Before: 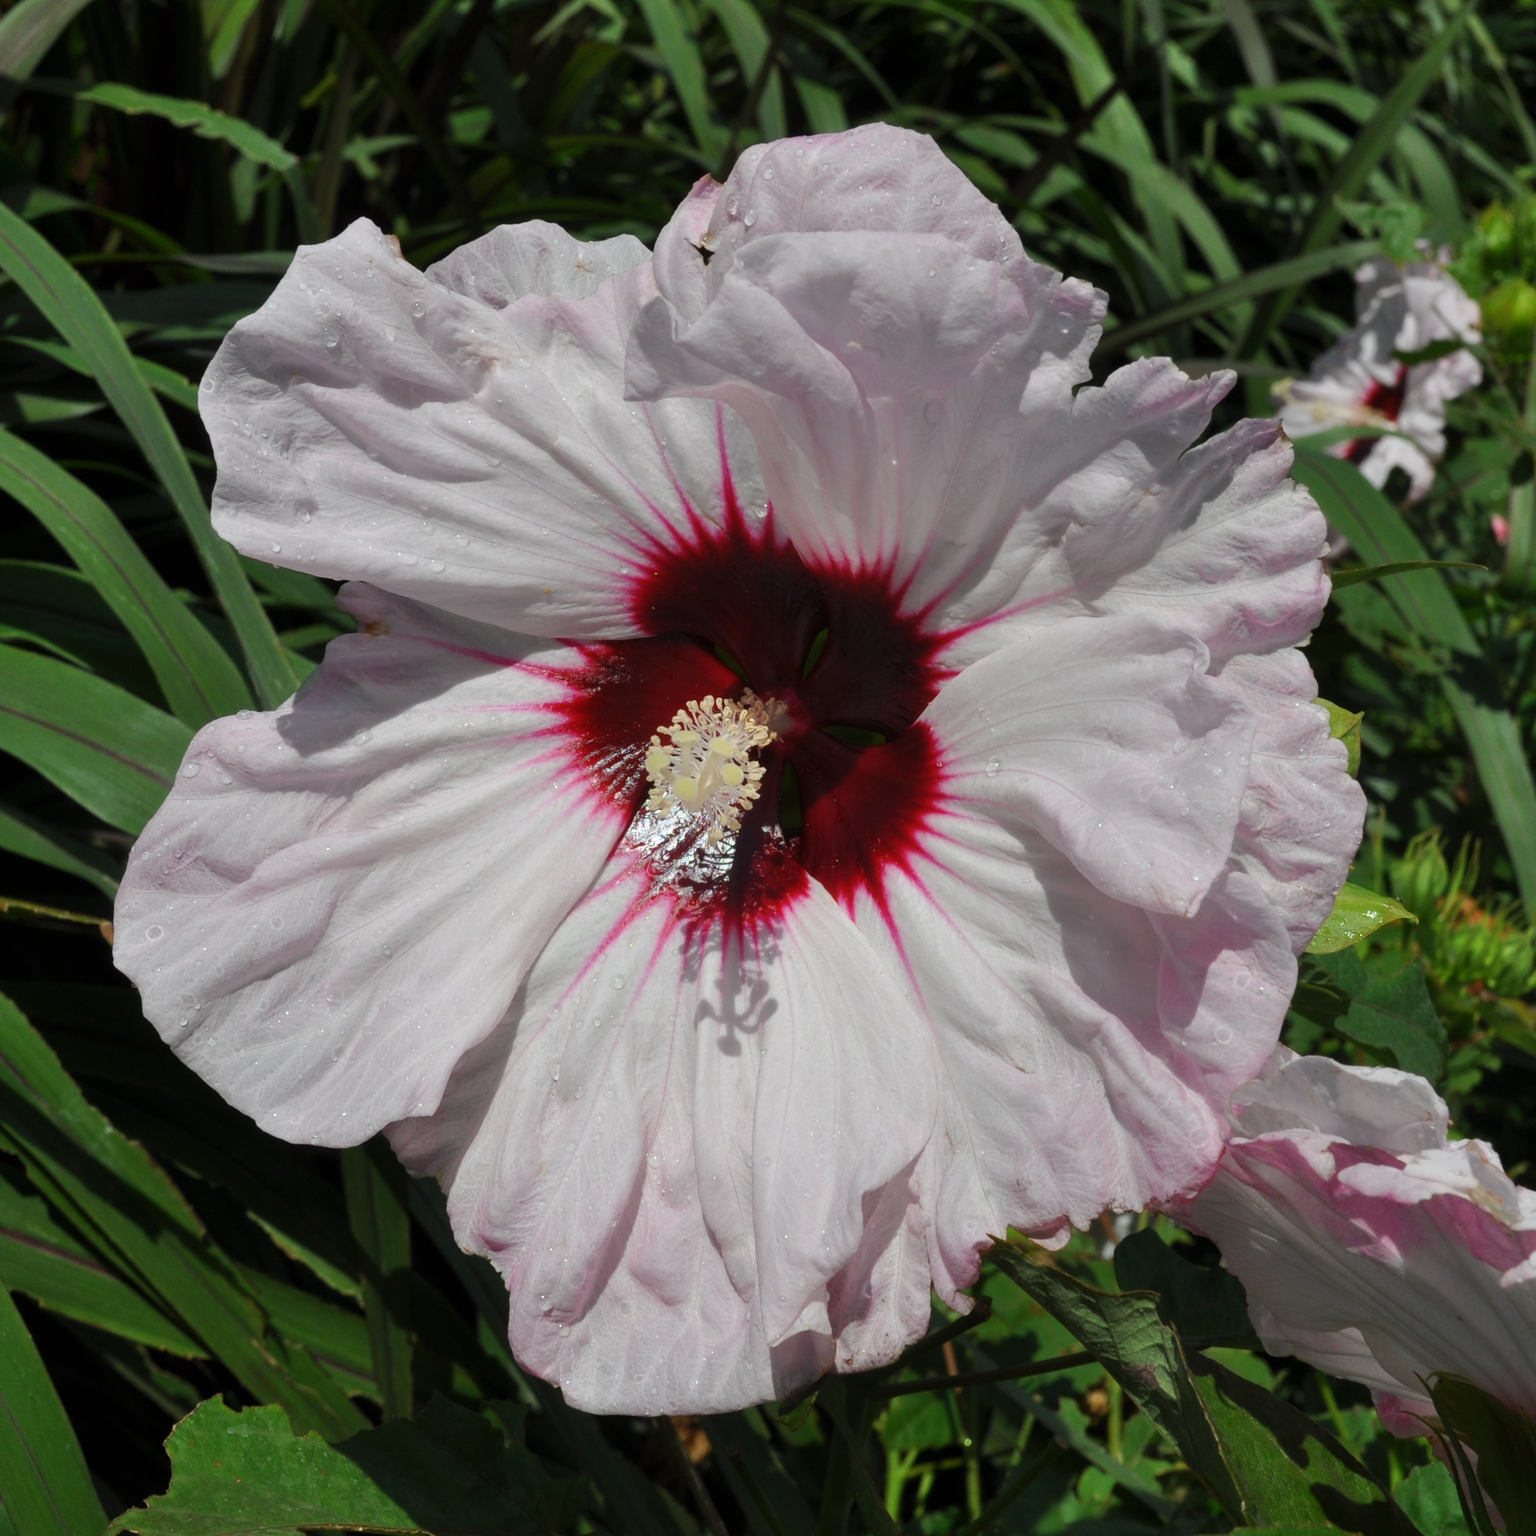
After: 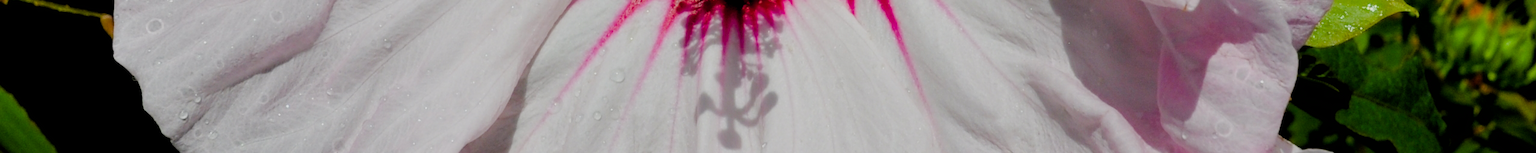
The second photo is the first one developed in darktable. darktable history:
color balance rgb: shadows lift › luminance -9.41%, highlights gain › luminance 17.6%, global offset › luminance -1.45%, perceptual saturation grading › highlights -17.77%, perceptual saturation grading › mid-tones 33.1%, perceptual saturation grading › shadows 50.52%, global vibrance 24.22%
crop and rotate: top 59.084%, bottom 30.916%
filmic rgb: black relative exposure -4.38 EV, white relative exposure 4.56 EV, hardness 2.37, contrast 1.05
